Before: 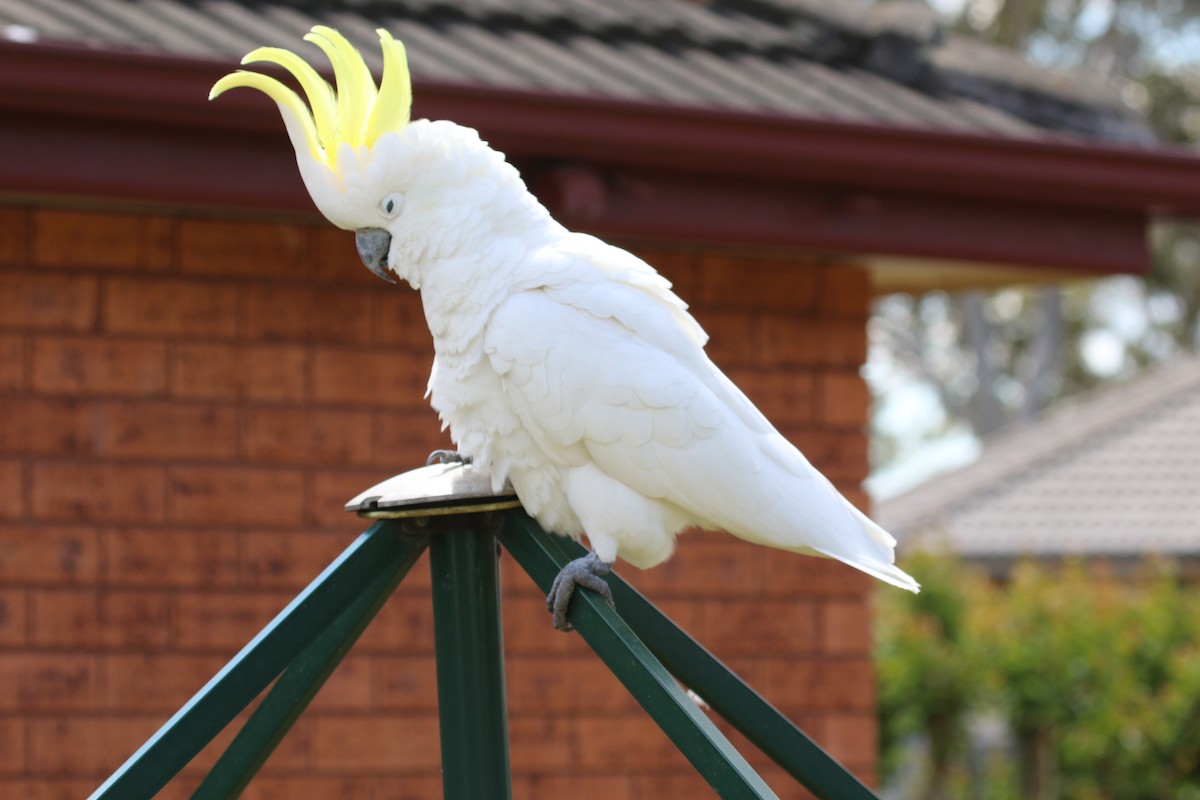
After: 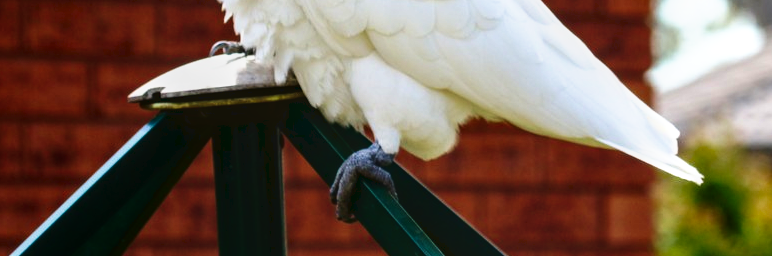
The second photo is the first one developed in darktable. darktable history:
white balance: red 1, blue 1
contrast brightness saturation: contrast 0.19, brightness -0.24, saturation 0.11
velvia: on, module defaults
tone curve: curves: ch0 [(0, 0) (0.003, 0.025) (0.011, 0.025) (0.025, 0.029) (0.044, 0.035) (0.069, 0.053) (0.1, 0.083) (0.136, 0.118) (0.177, 0.163) (0.224, 0.22) (0.277, 0.295) (0.335, 0.371) (0.399, 0.444) (0.468, 0.524) (0.543, 0.618) (0.623, 0.702) (0.709, 0.79) (0.801, 0.89) (0.898, 0.973) (1, 1)], preserve colors none
local contrast: on, module defaults
crop: left 18.091%, top 51.13%, right 17.525%, bottom 16.85%
